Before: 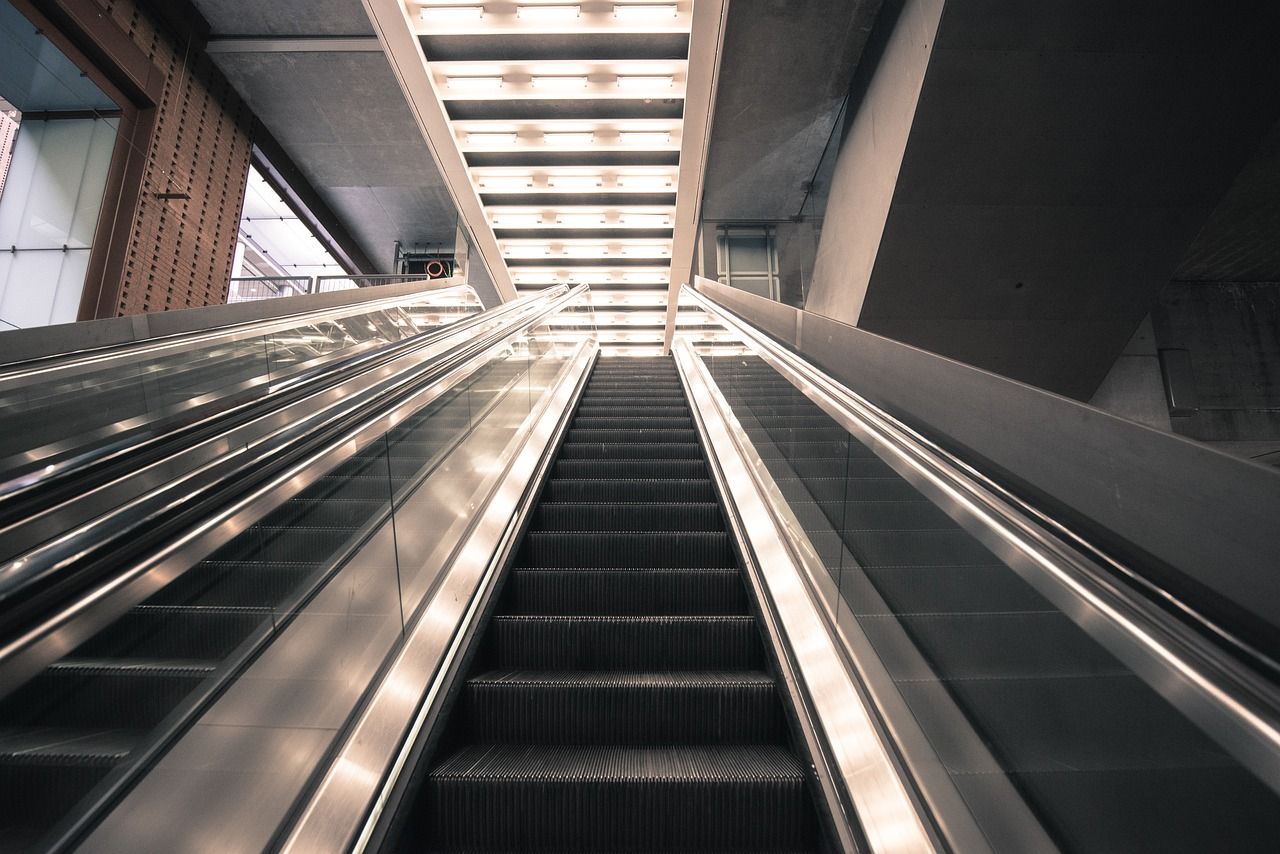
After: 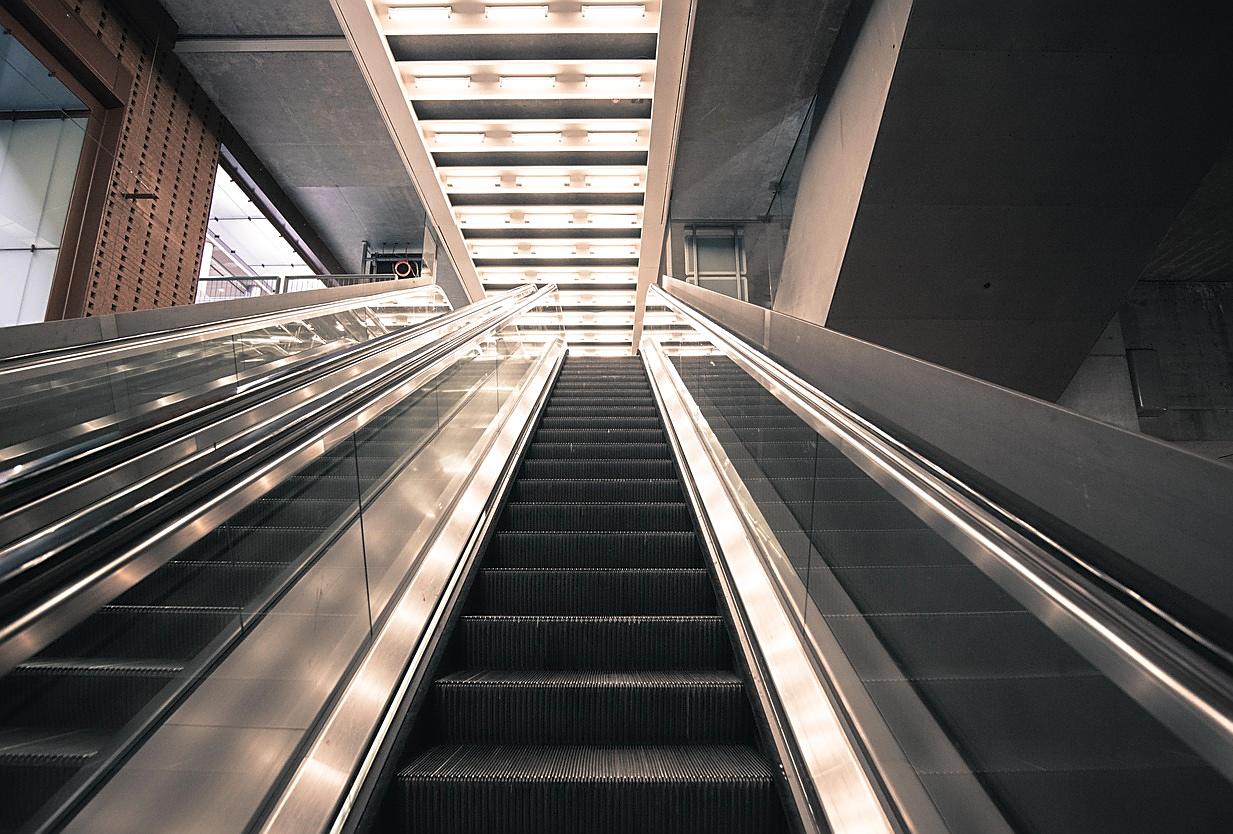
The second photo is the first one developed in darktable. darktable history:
sharpen: on, module defaults
color balance: output saturation 110%
crop and rotate: left 2.536%, right 1.107%, bottom 2.246%
